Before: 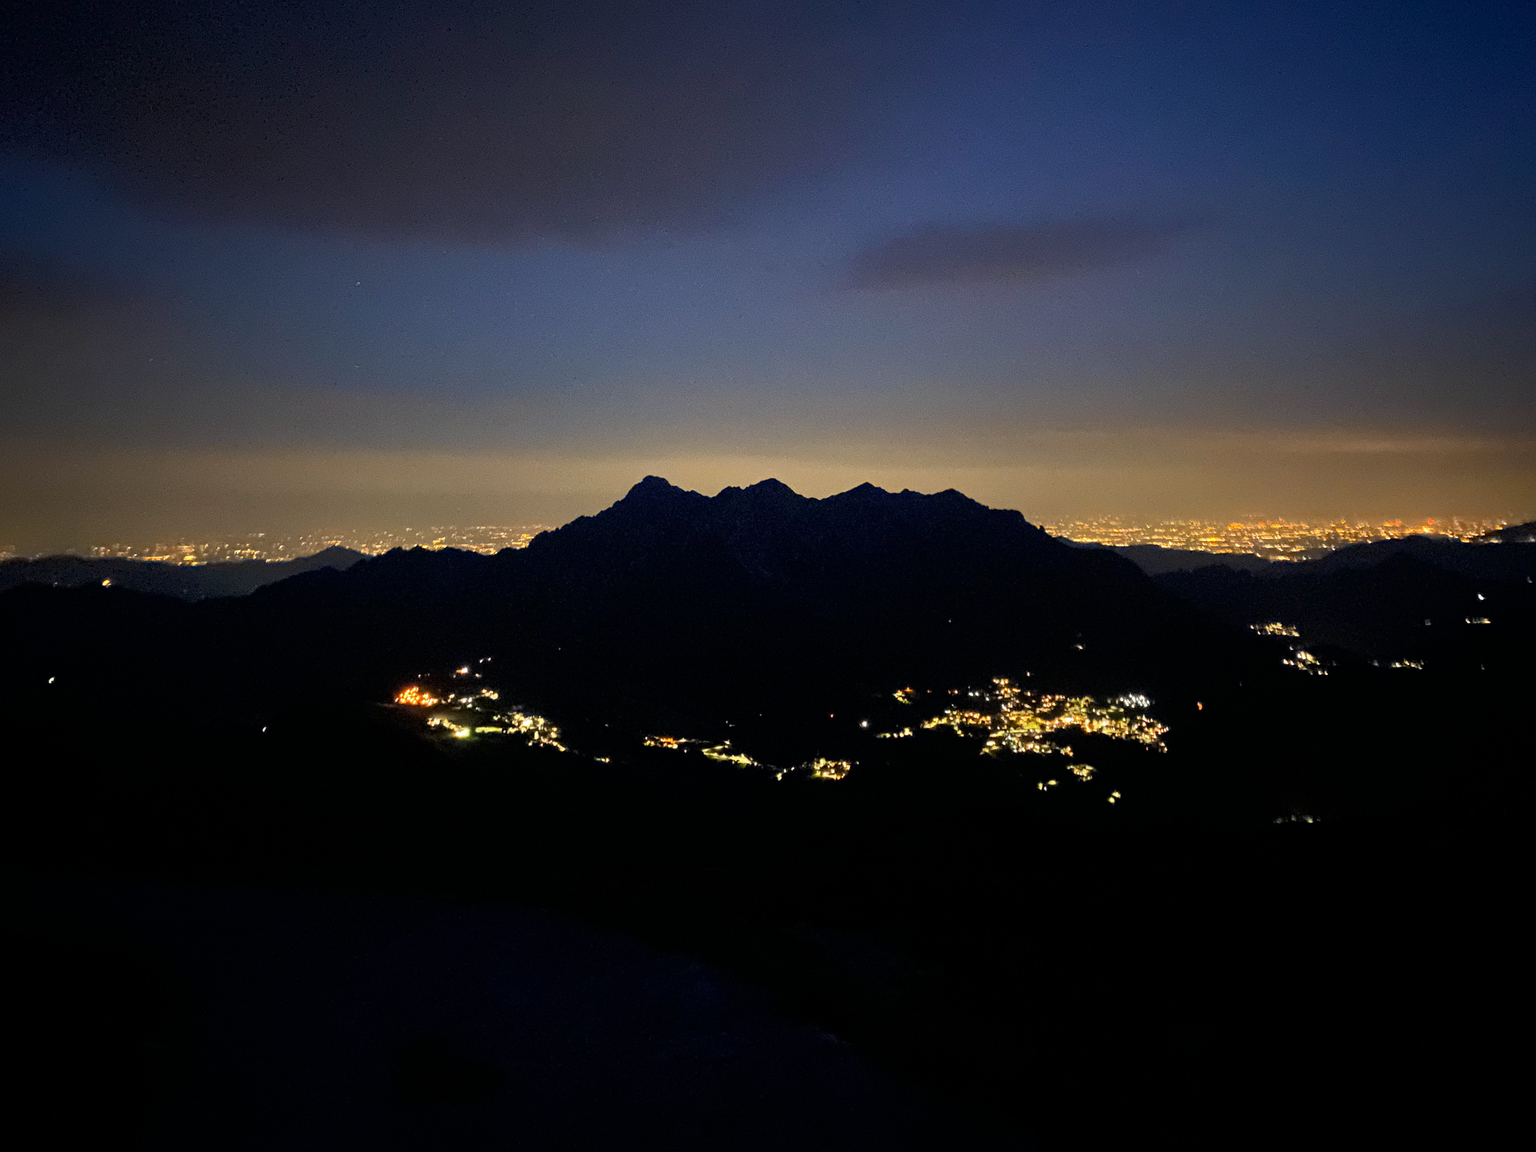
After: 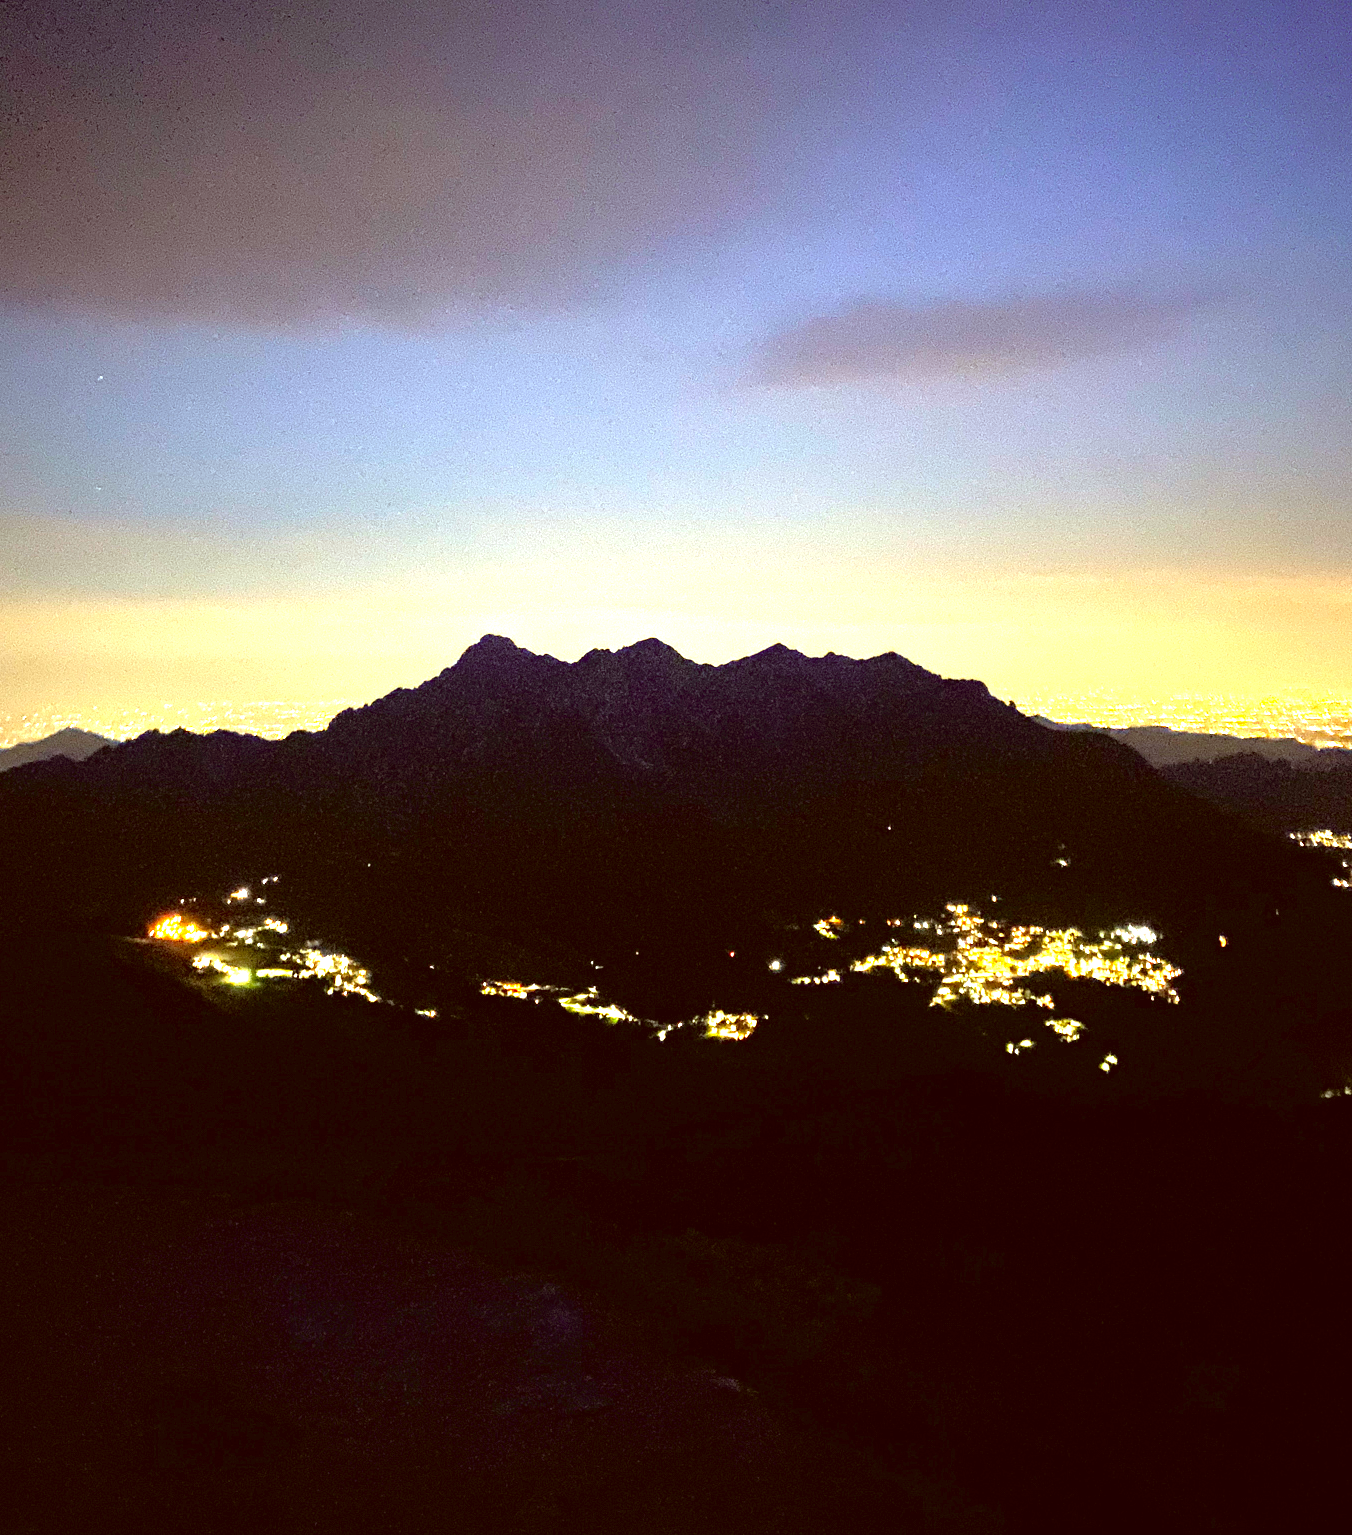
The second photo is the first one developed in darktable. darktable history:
crop and rotate: left 18.442%, right 15.508%
exposure: black level correction 0, exposure 1.5 EV, compensate exposure bias true, compensate highlight preservation false
contrast equalizer: y [[0.5 ×6], [0.5 ×6], [0.5, 0.5, 0.501, 0.545, 0.707, 0.863], [0 ×6], [0 ×6]]
color correction: highlights a* -5.94, highlights b* 9.48, shadows a* 10.12, shadows b* 23.94
